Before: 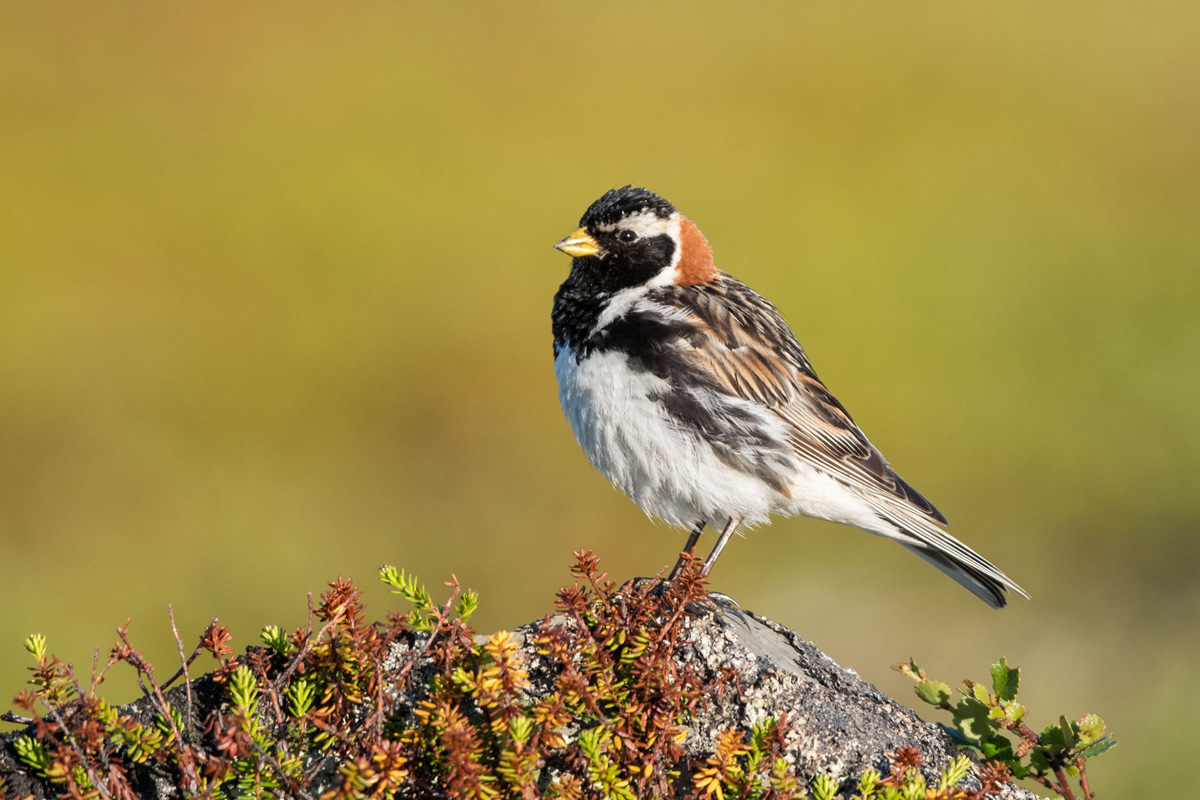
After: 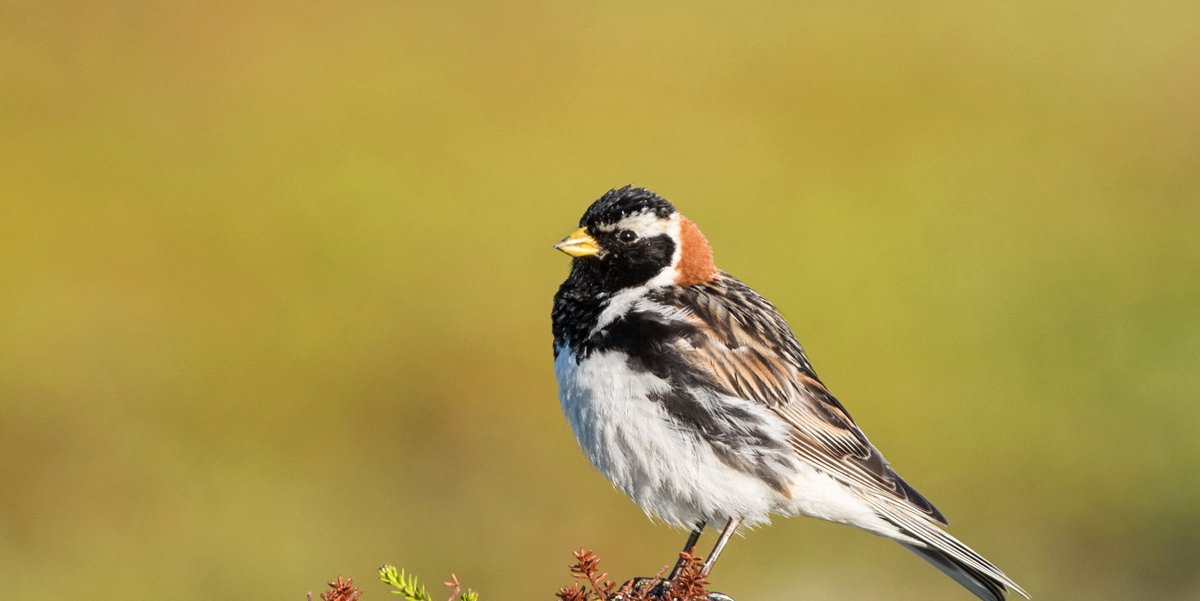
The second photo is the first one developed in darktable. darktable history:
contrast brightness saturation: contrast 0.101, brightness 0.02, saturation 0.022
crop: bottom 24.872%
